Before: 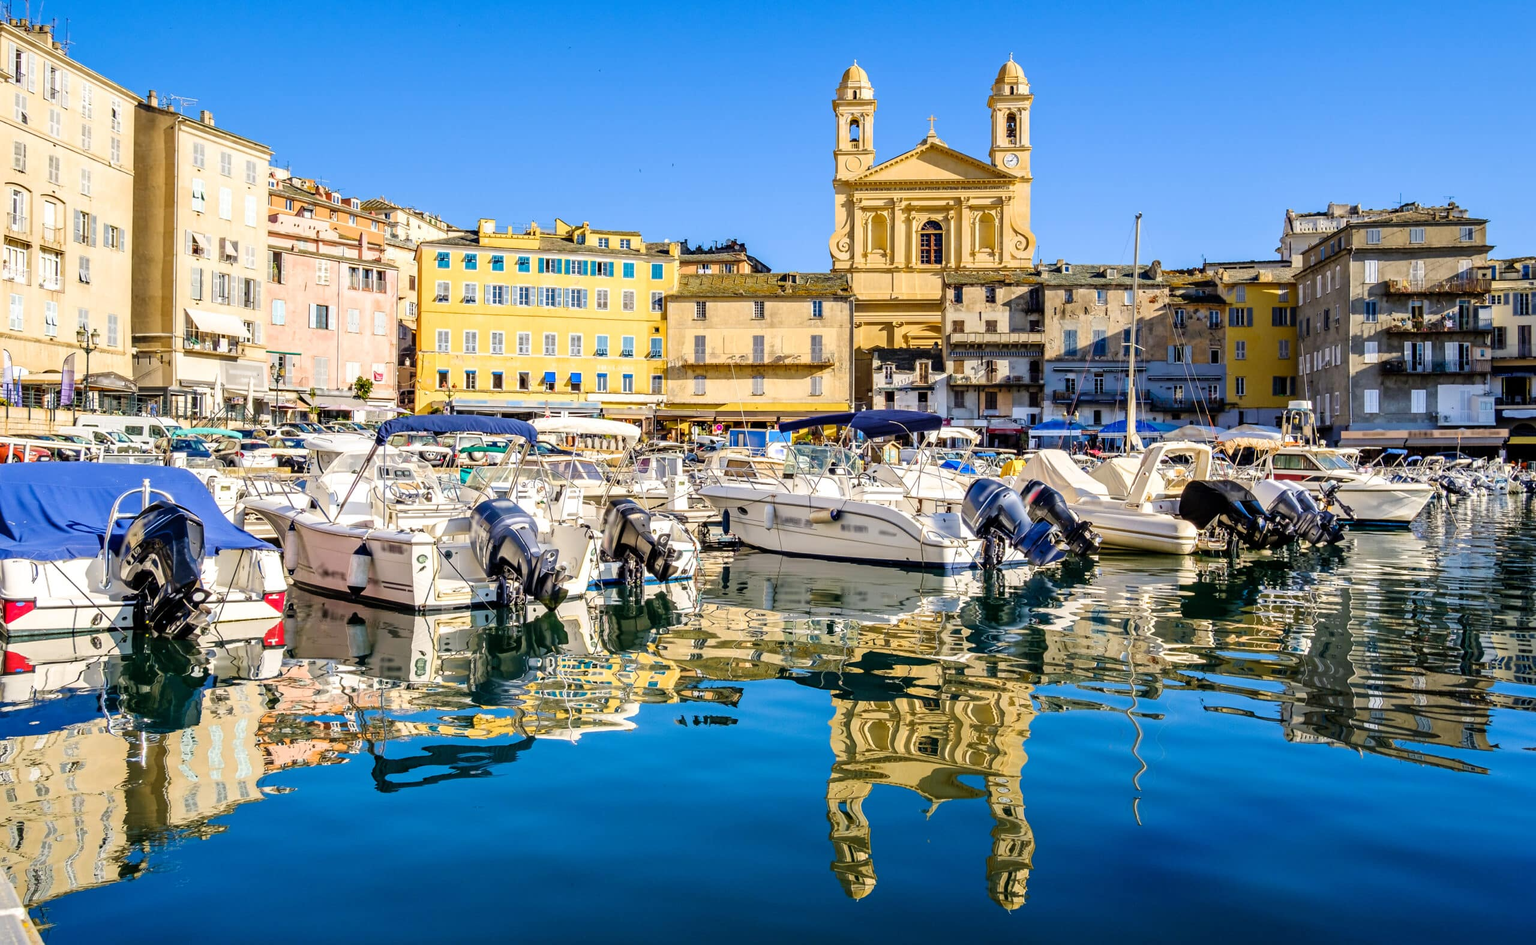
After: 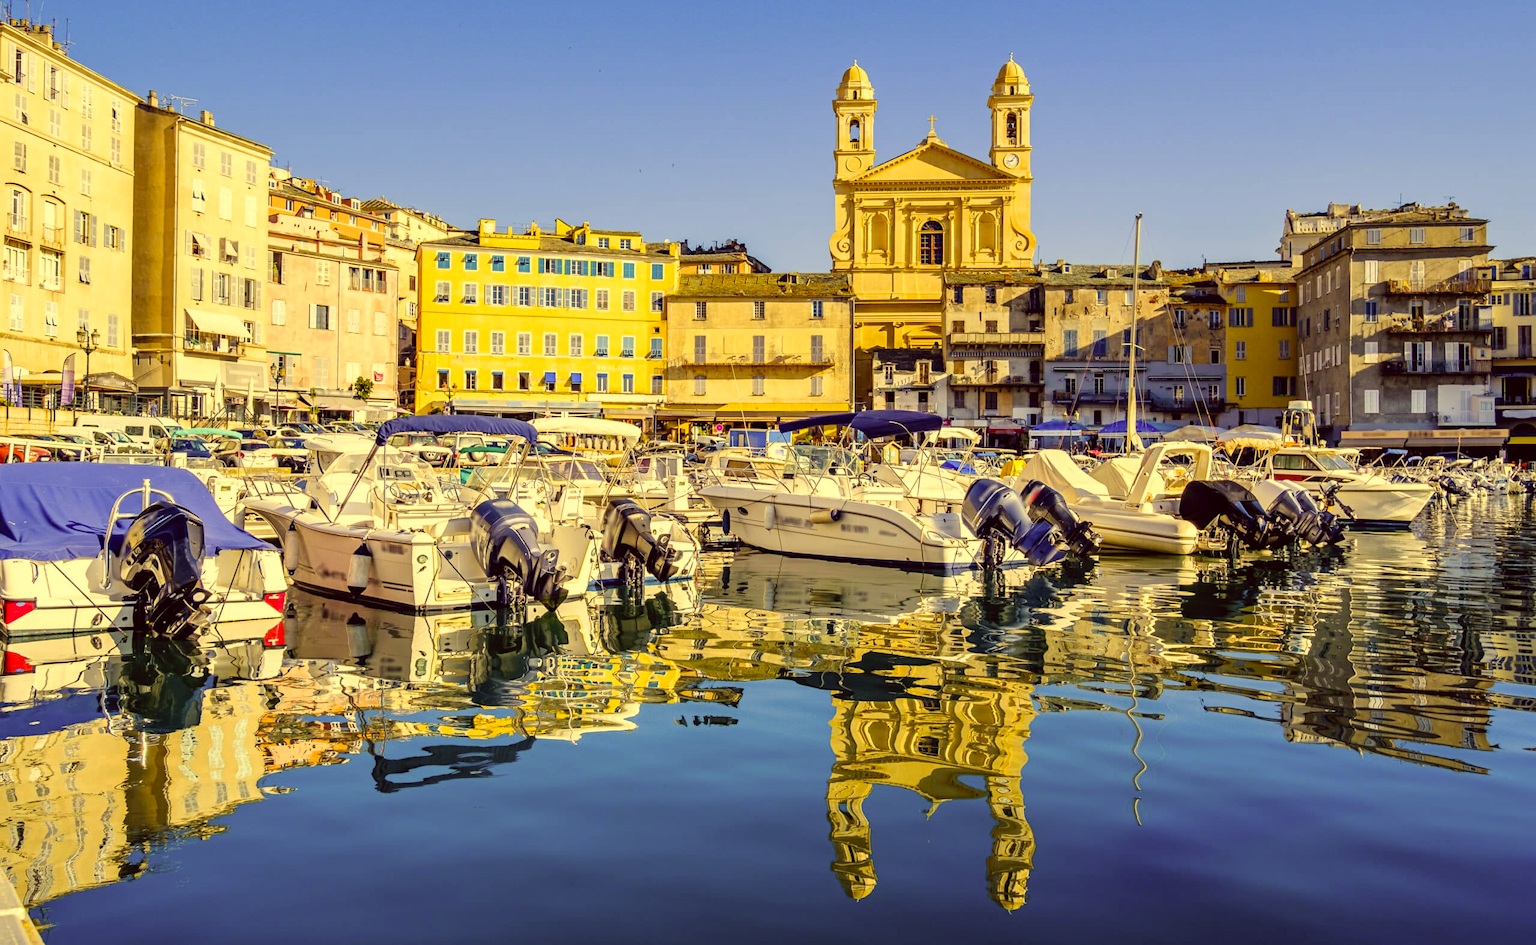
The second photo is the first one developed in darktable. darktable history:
color correction: highlights a* -0.467, highlights b* 39.89, shadows a* 9.72, shadows b* -0.953
